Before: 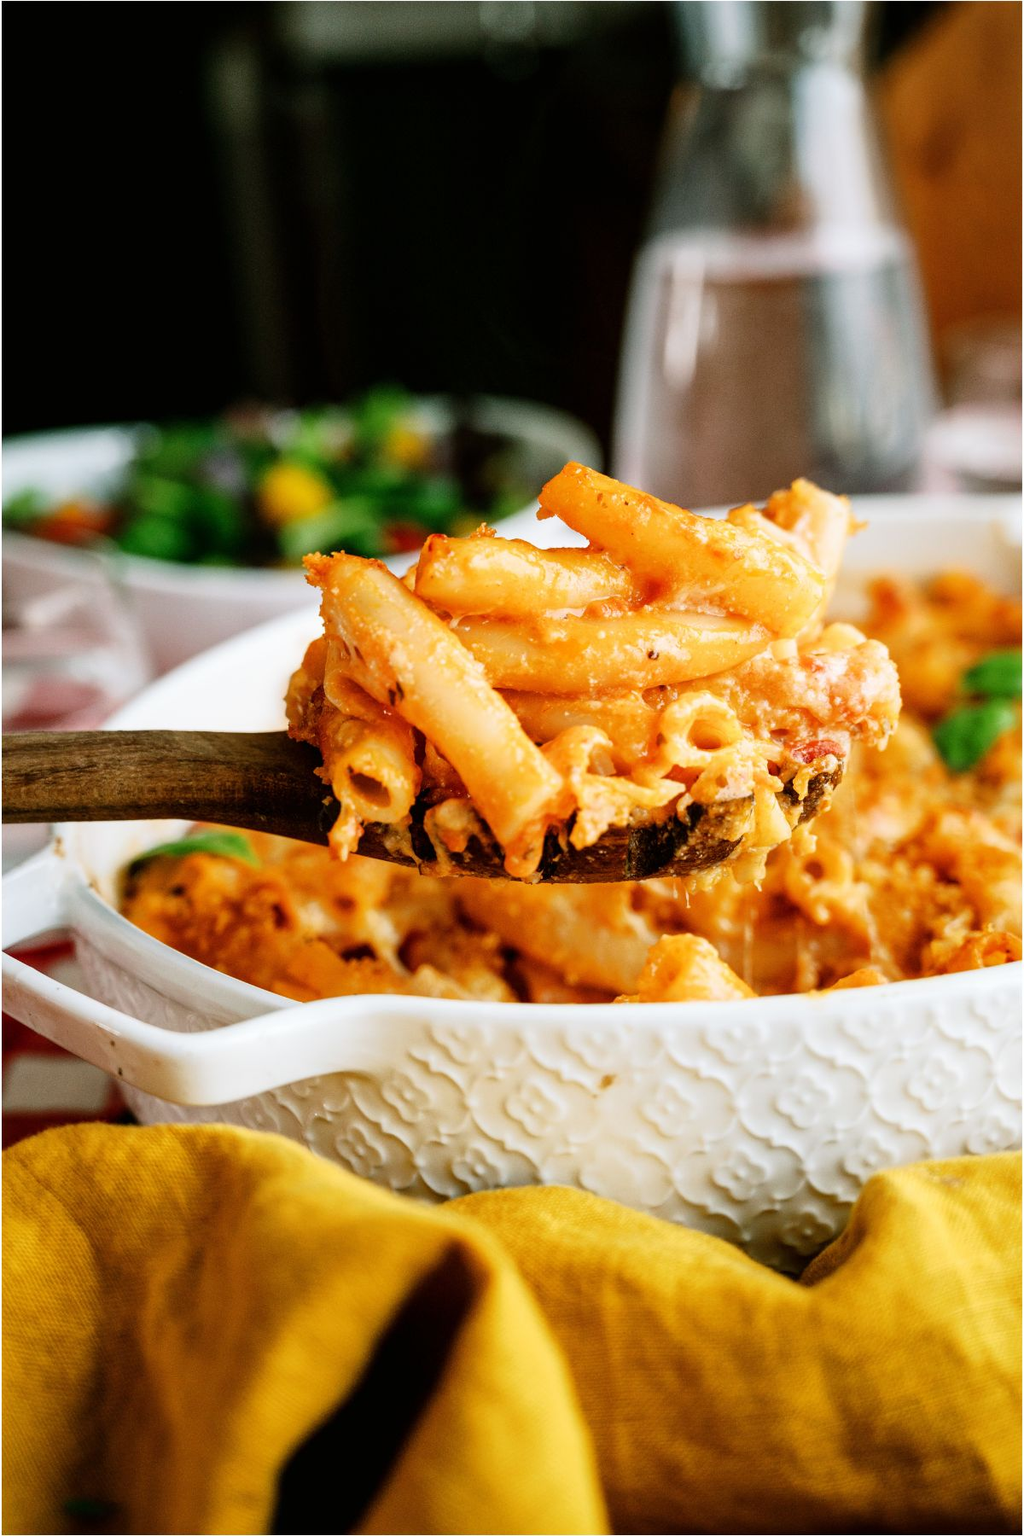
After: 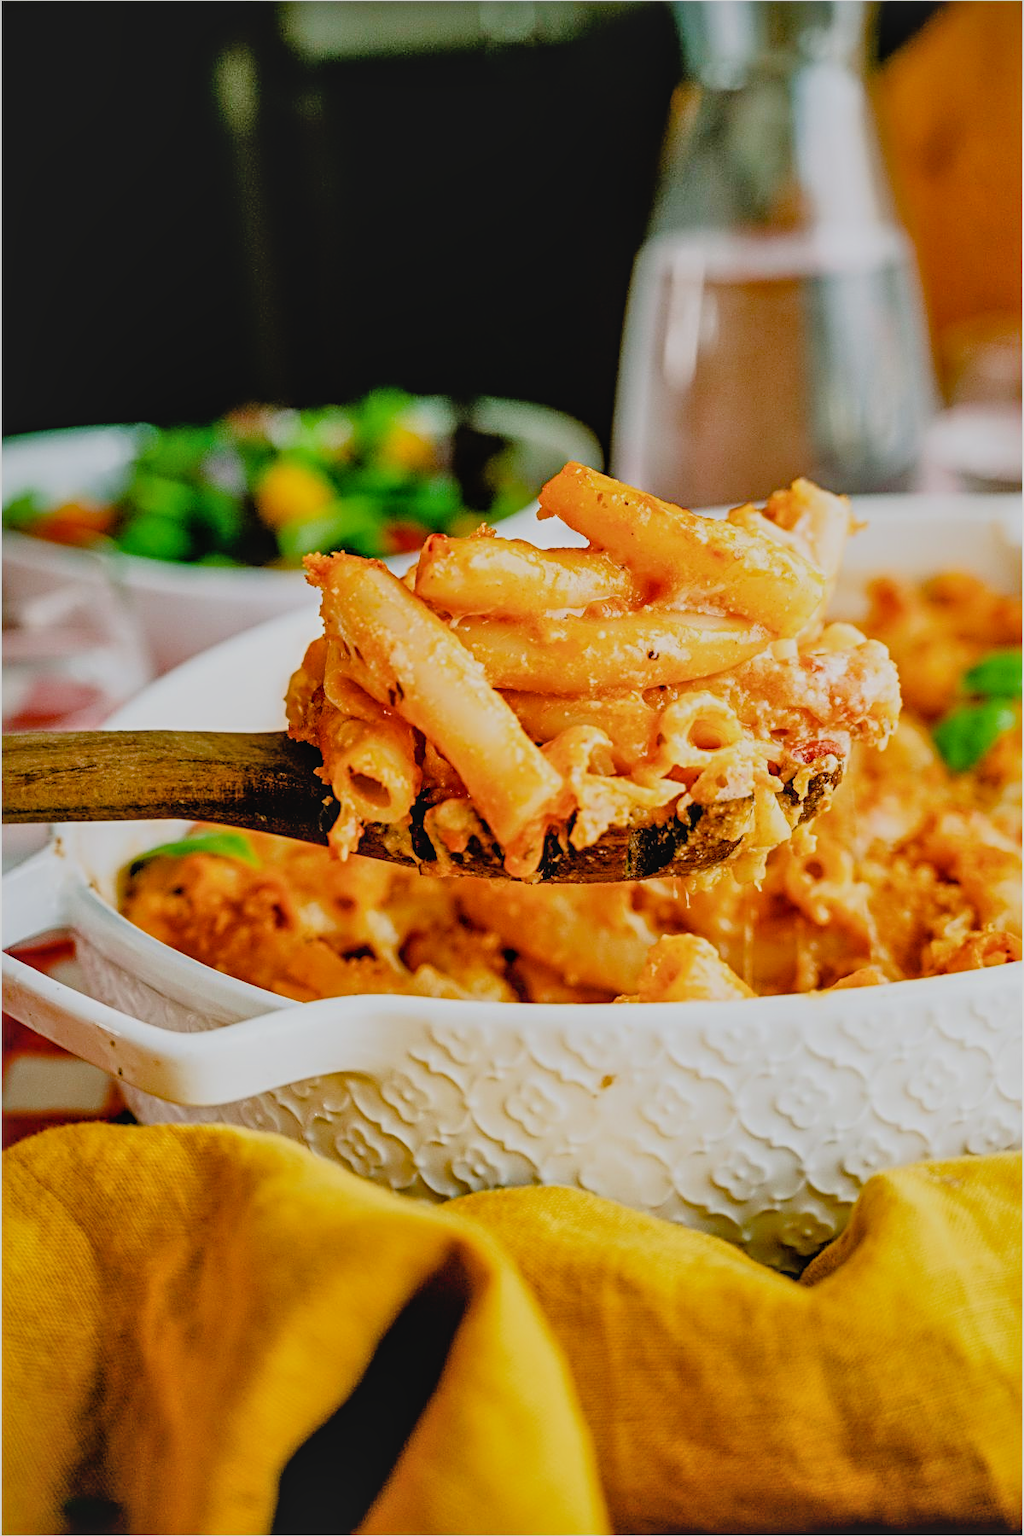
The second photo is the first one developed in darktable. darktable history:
filmic rgb: black relative exposure -7.65 EV, white relative exposure 4.56 EV, hardness 3.61, contrast in shadows safe
sharpen: radius 3.951
color balance rgb: shadows lift › chroma 0.873%, shadows lift › hue 112.68°, power › hue 326.89°, linear chroma grading › global chroma 9.077%, perceptual saturation grading › global saturation 20%, perceptual saturation grading › highlights -25.597%, perceptual saturation grading › shadows 24.893%, global vibrance 10%
local contrast: detail 110%
tone equalizer: -7 EV 0.161 EV, -6 EV 0.607 EV, -5 EV 1.19 EV, -4 EV 1.3 EV, -3 EV 1.16 EV, -2 EV 0.6 EV, -1 EV 0.146 EV
